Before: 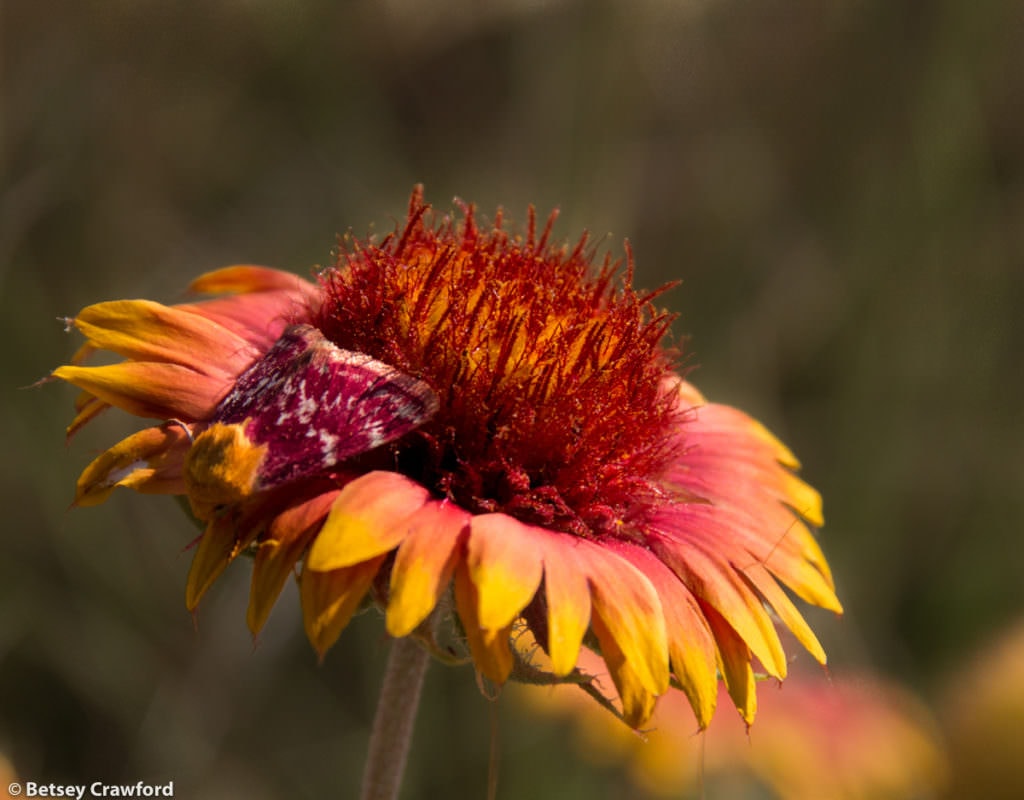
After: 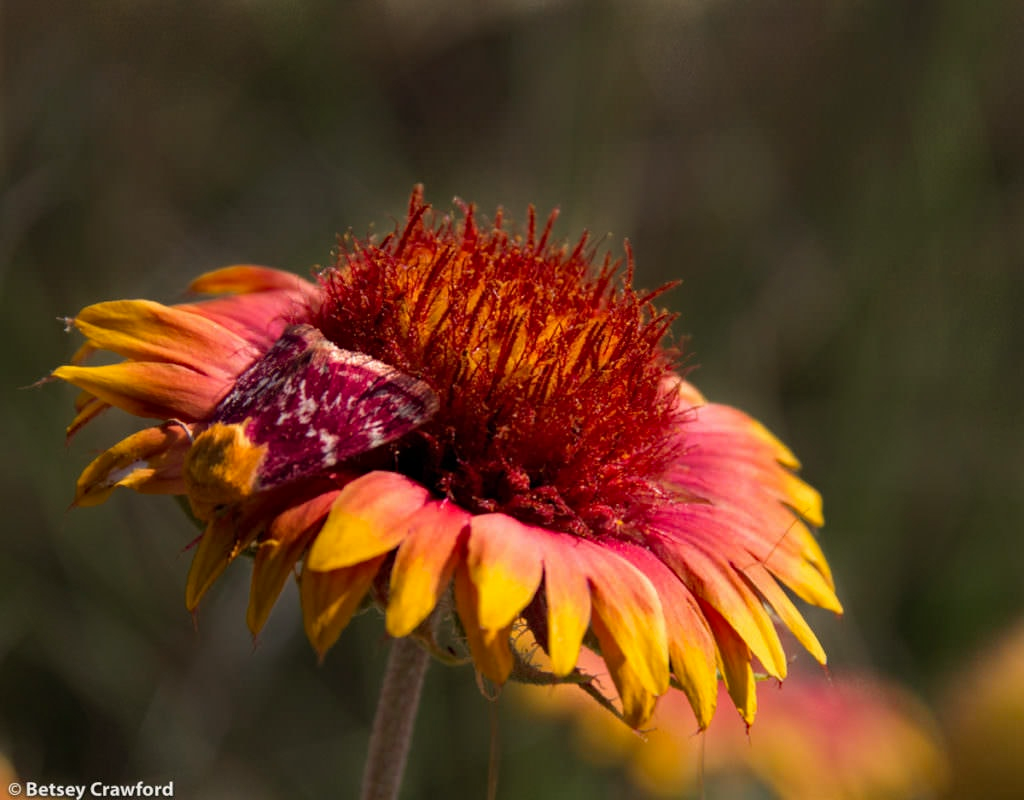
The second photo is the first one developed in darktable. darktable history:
haze removal: strength 0.283, distance 0.256, compatibility mode true, adaptive false
